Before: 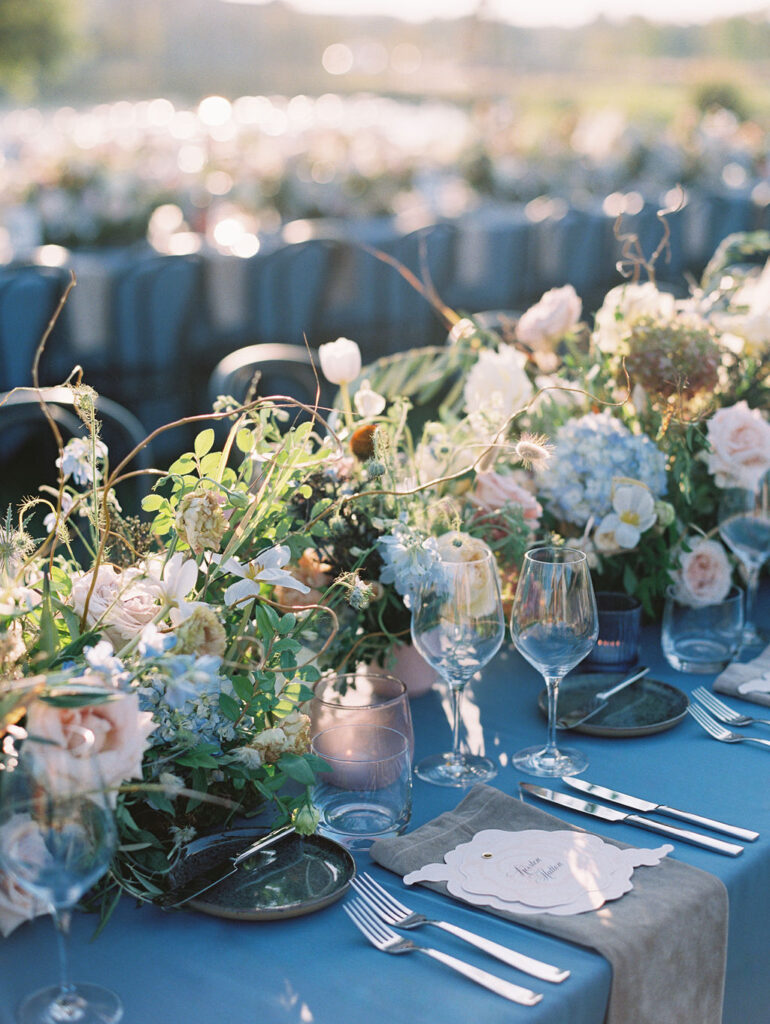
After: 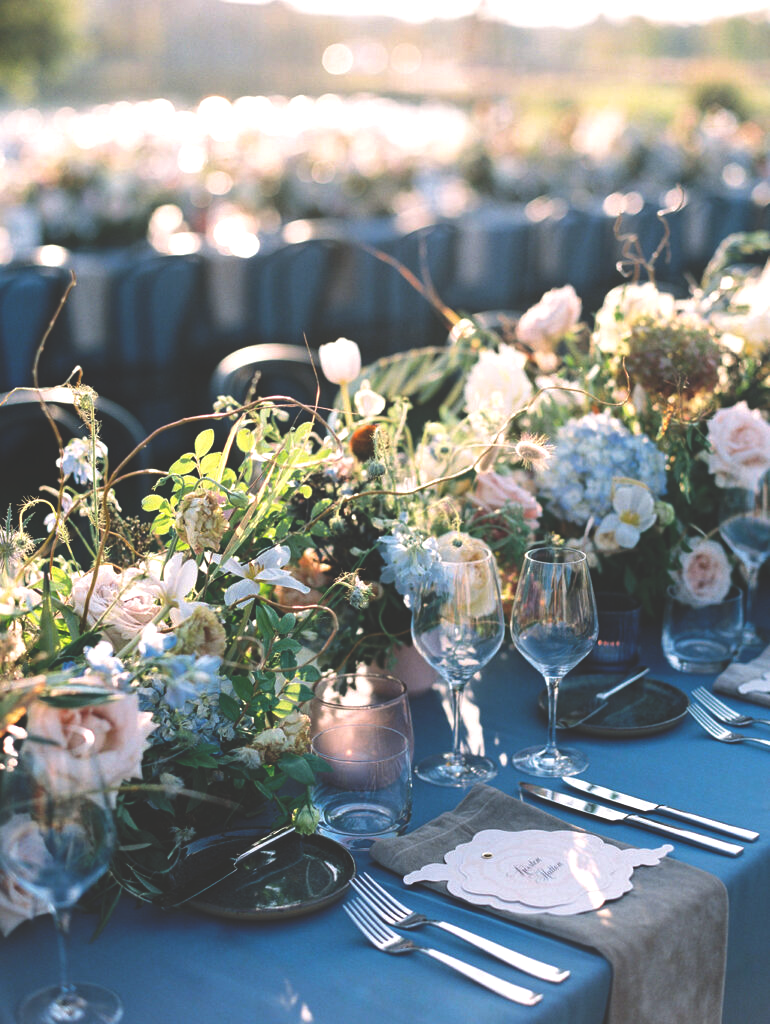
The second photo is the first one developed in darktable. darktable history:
tone equalizer: -8 EV -0.417 EV, -7 EV -0.389 EV, -6 EV -0.333 EV, -5 EV -0.222 EV, -3 EV 0.222 EV, -2 EV 0.333 EV, -1 EV 0.389 EV, +0 EV 0.417 EV, edges refinement/feathering 500, mask exposure compensation -1.57 EV, preserve details no
rgb curve: curves: ch0 [(0, 0.186) (0.314, 0.284) (0.775, 0.708) (1, 1)], compensate middle gray true, preserve colors none
